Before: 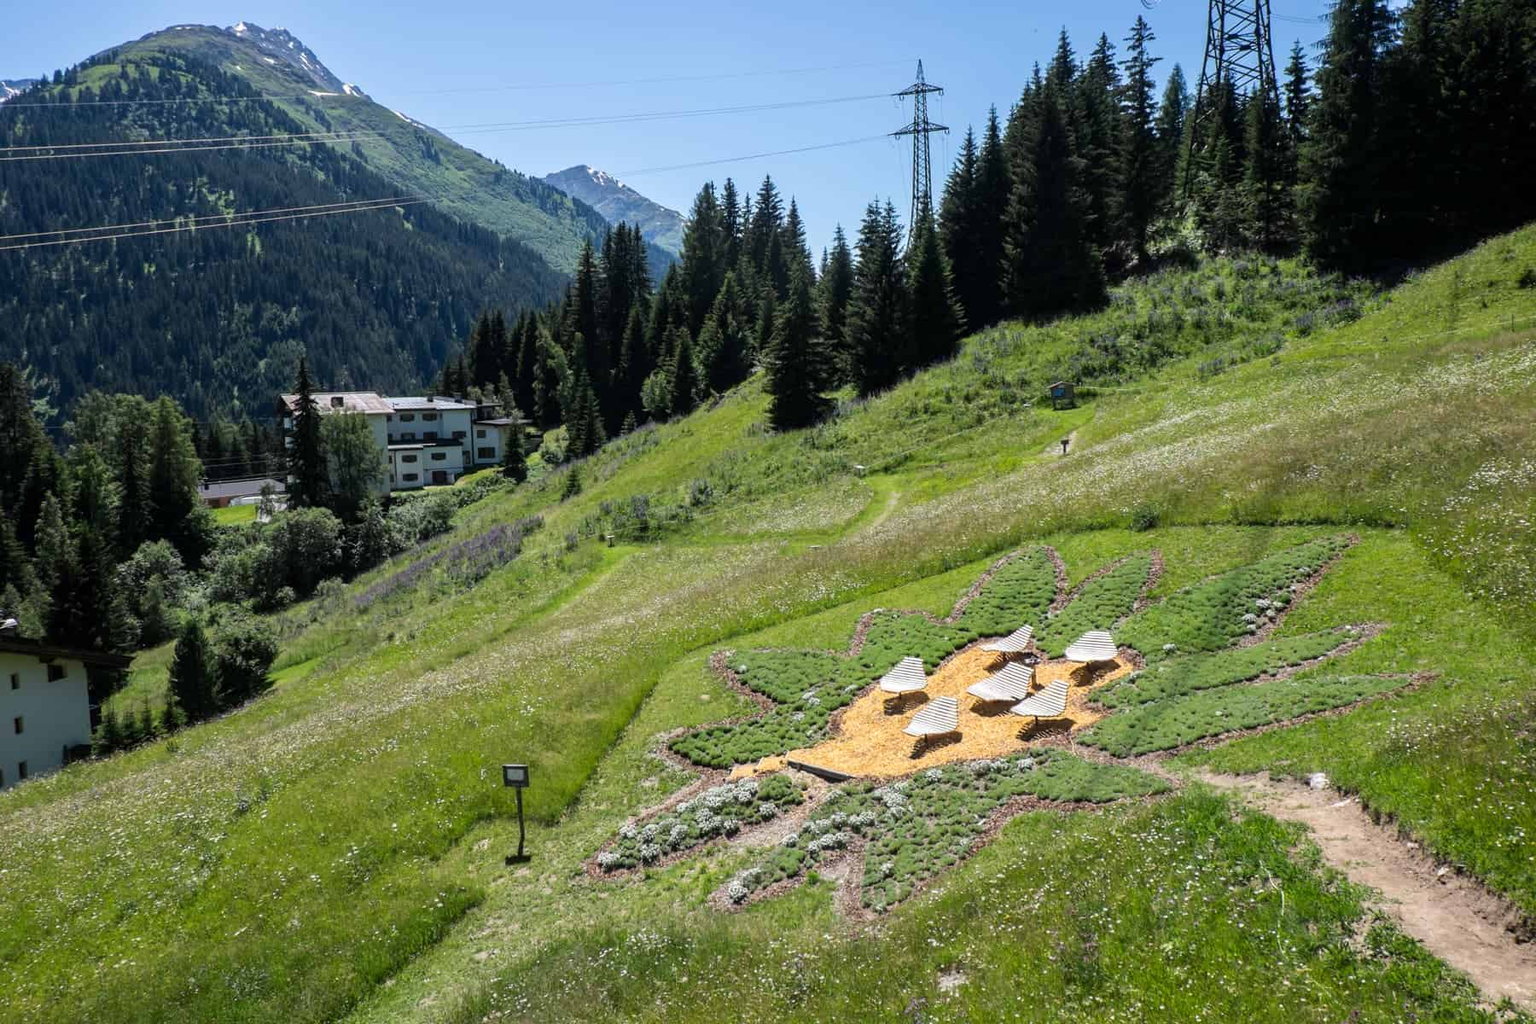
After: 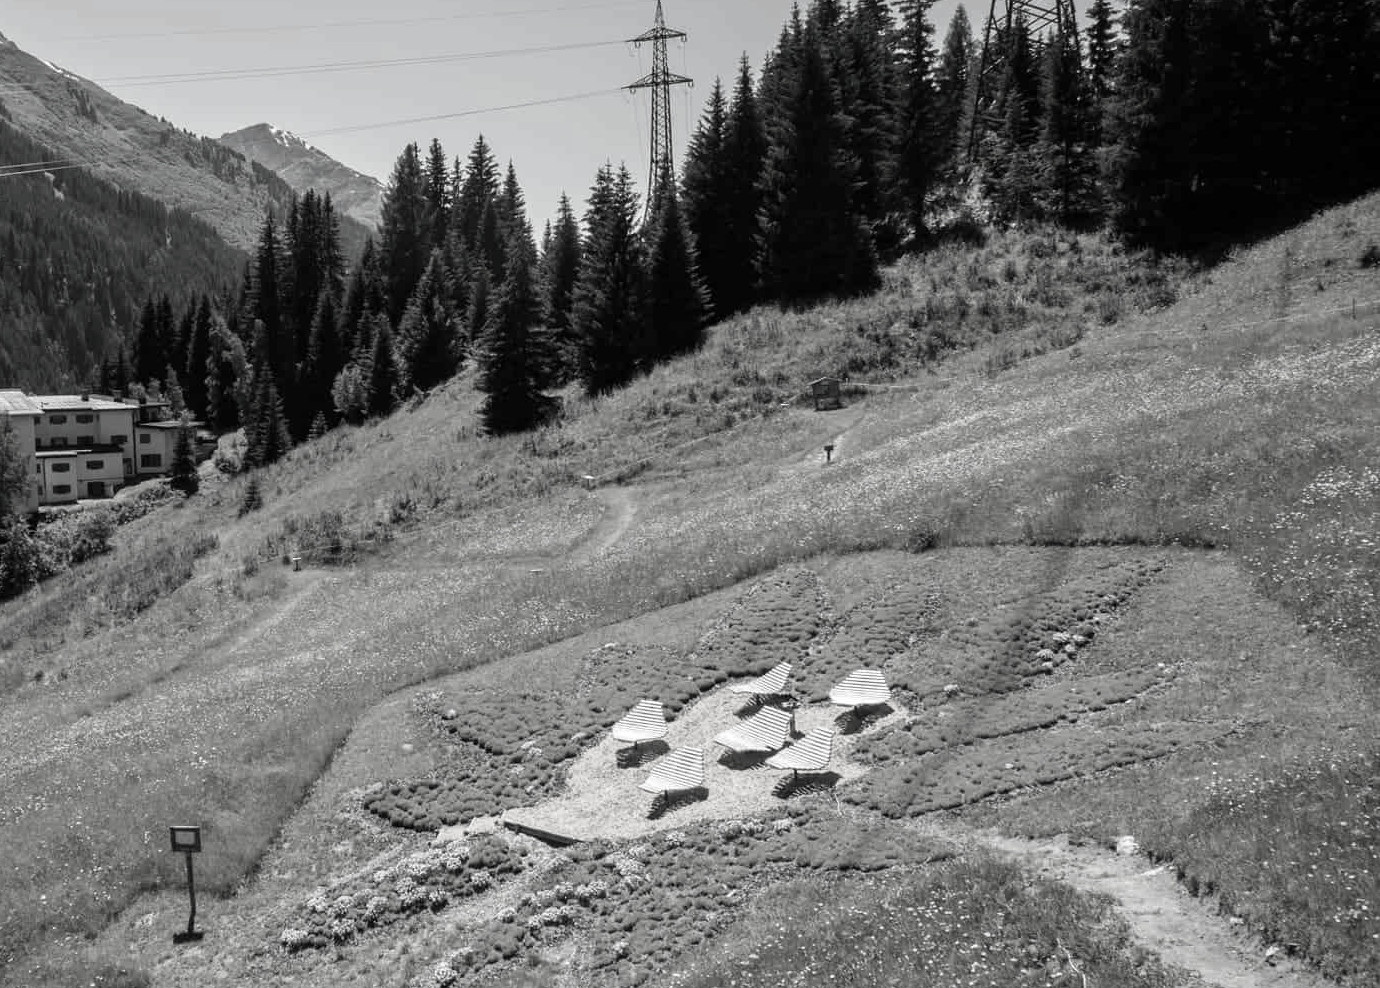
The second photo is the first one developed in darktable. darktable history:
crop: left 23.29%, top 5.839%, bottom 11.778%
contrast brightness saturation: saturation -0.98
